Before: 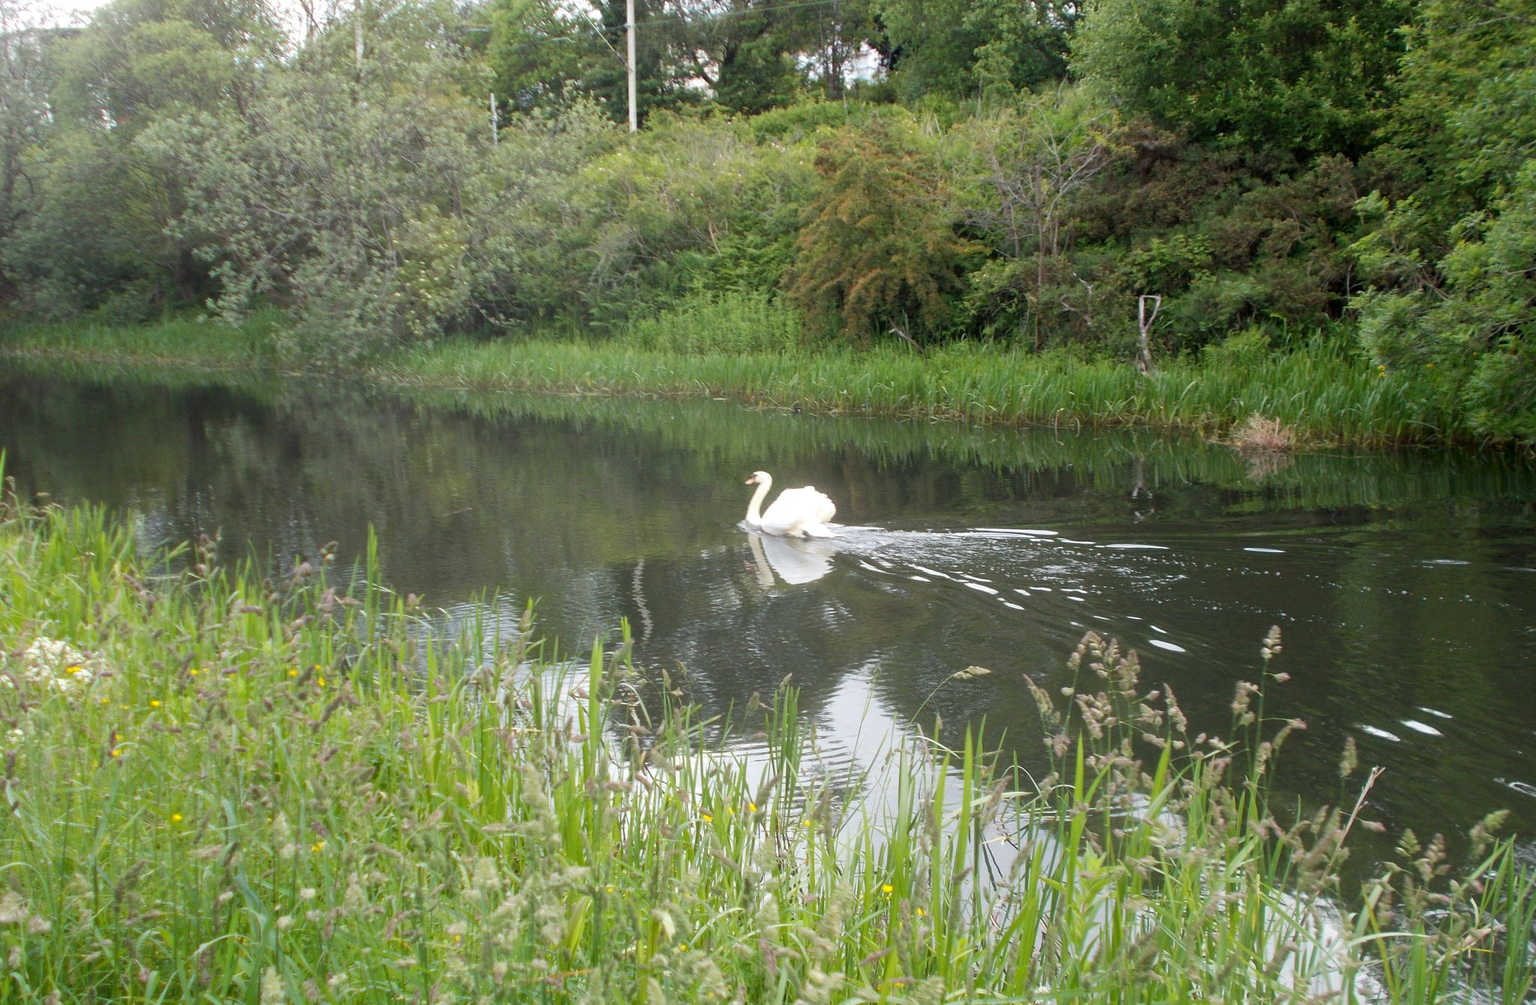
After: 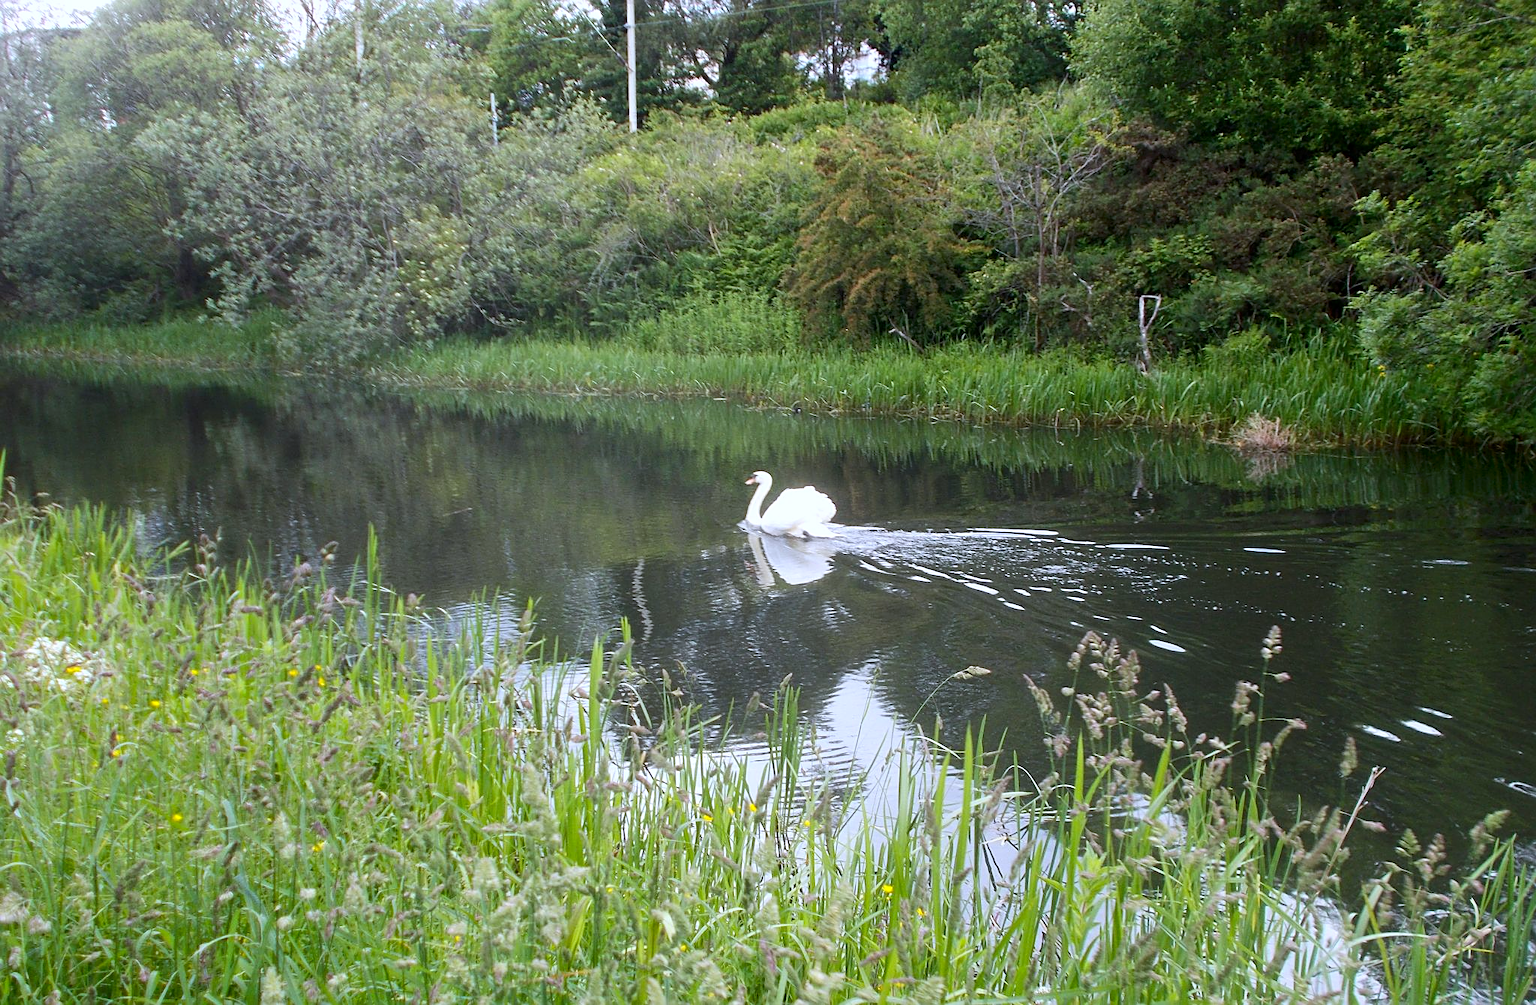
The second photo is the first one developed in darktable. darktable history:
contrast brightness saturation: contrast 0.15, brightness -0.01, saturation 0.1
white balance: red 0.967, blue 1.119, emerald 0.756
sharpen: on, module defaults
